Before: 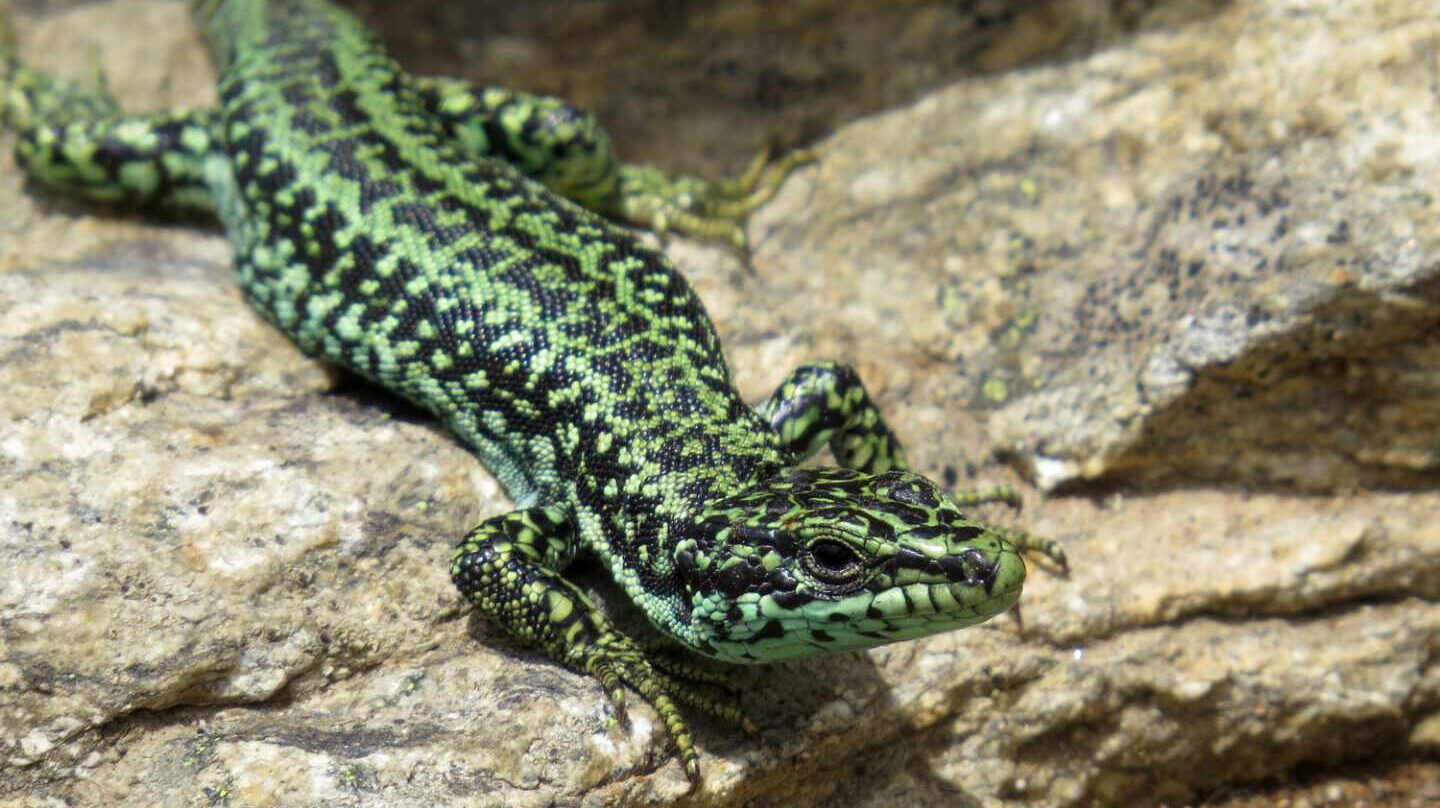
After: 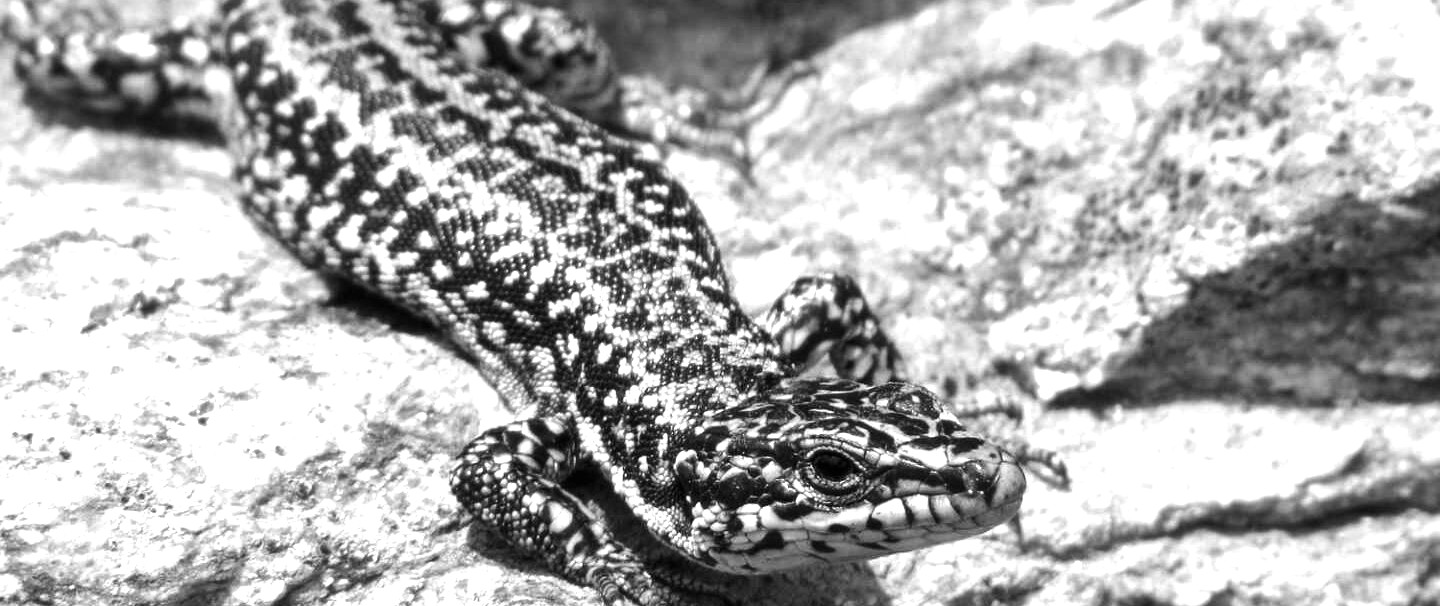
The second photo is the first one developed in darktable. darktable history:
crop: top 11.038%, bottom 13.962%
shadows and highlights: shadows 75, highlights -25, soften with gaussian
monochrome: a -3.63, b -0.465
exposure: black level correction -0.002, exposure 0.54 EV, compensate highlight preservation false
local contrast: mode bilateral grid, contrast 20, coarseness 50, detail 120%, midtone range 0.2
tone equalizer: -8 EV -0.417 EV, -7 EV -0.389 EV, -6 EV -0.333 EV, -5 EV -0.222 EV, -3 EV 0.222 EV, -2 EV 0.333 EV, -1 EV 0.389 EV, +0 EV 0.417 EV, edges refinement/feathering 500, mask exposure compensation -1.57 EV, preserve details no
color balance rgb: perceptual saturation grading › global saturation 20%, perceptual saturation grading › highlights -25%, perceptual saturation grading › shadows 25%
